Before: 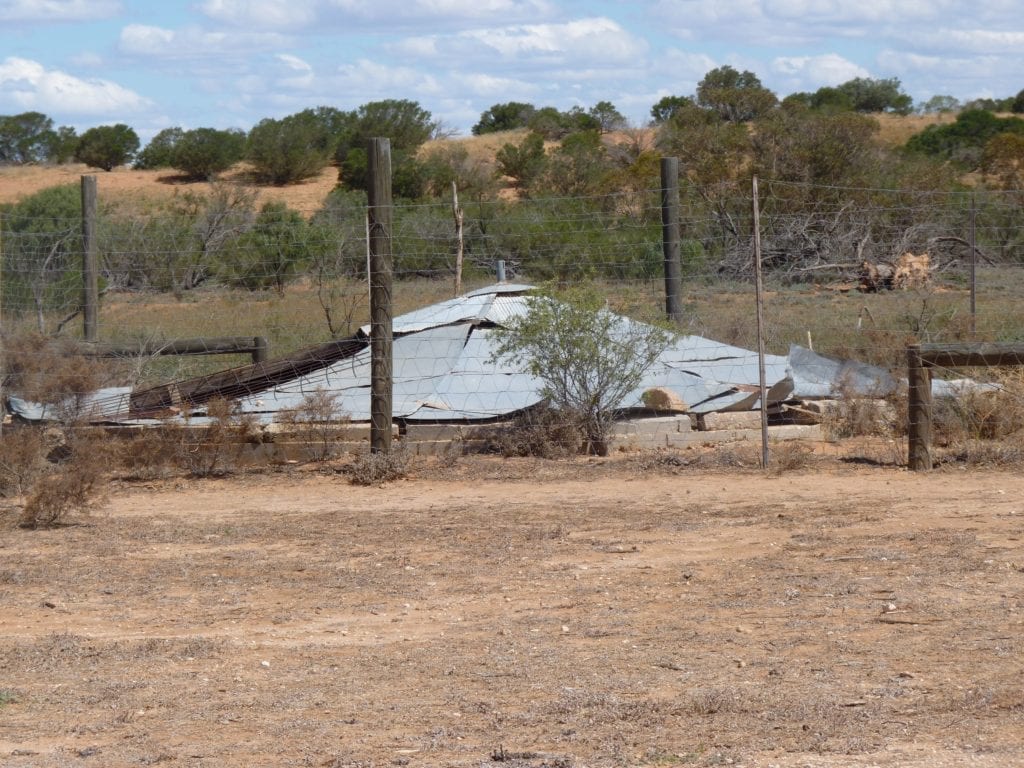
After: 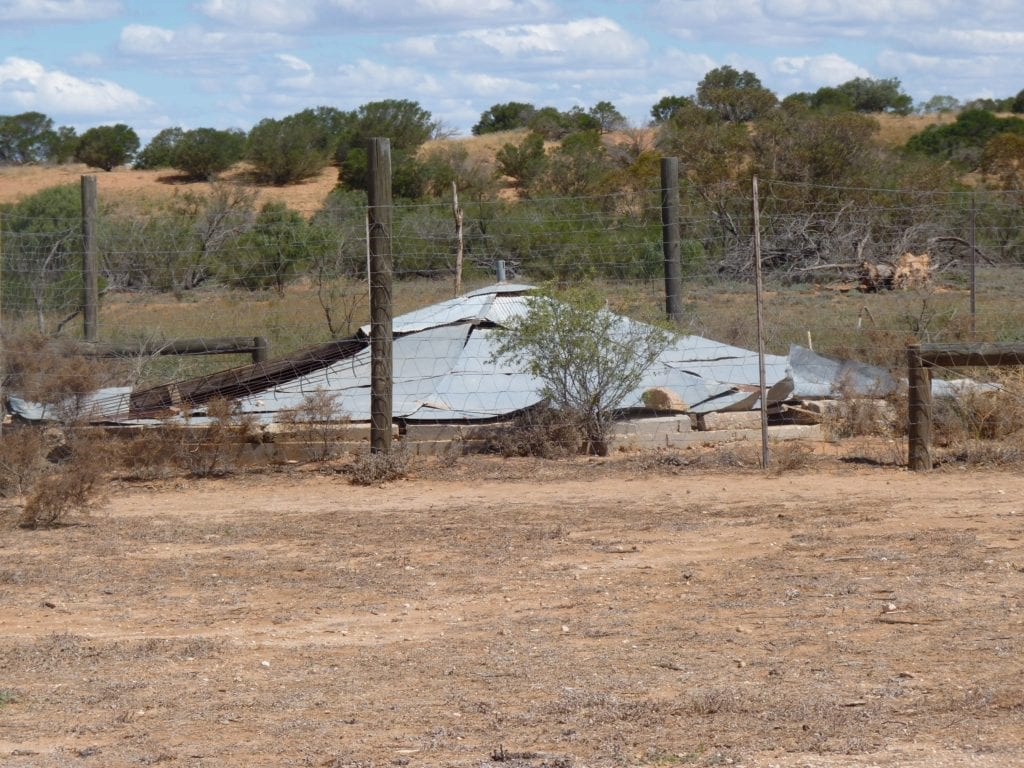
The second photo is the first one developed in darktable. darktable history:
shadows and highlights: shadows 34.52, highlights -34.78, soften with gaussian
